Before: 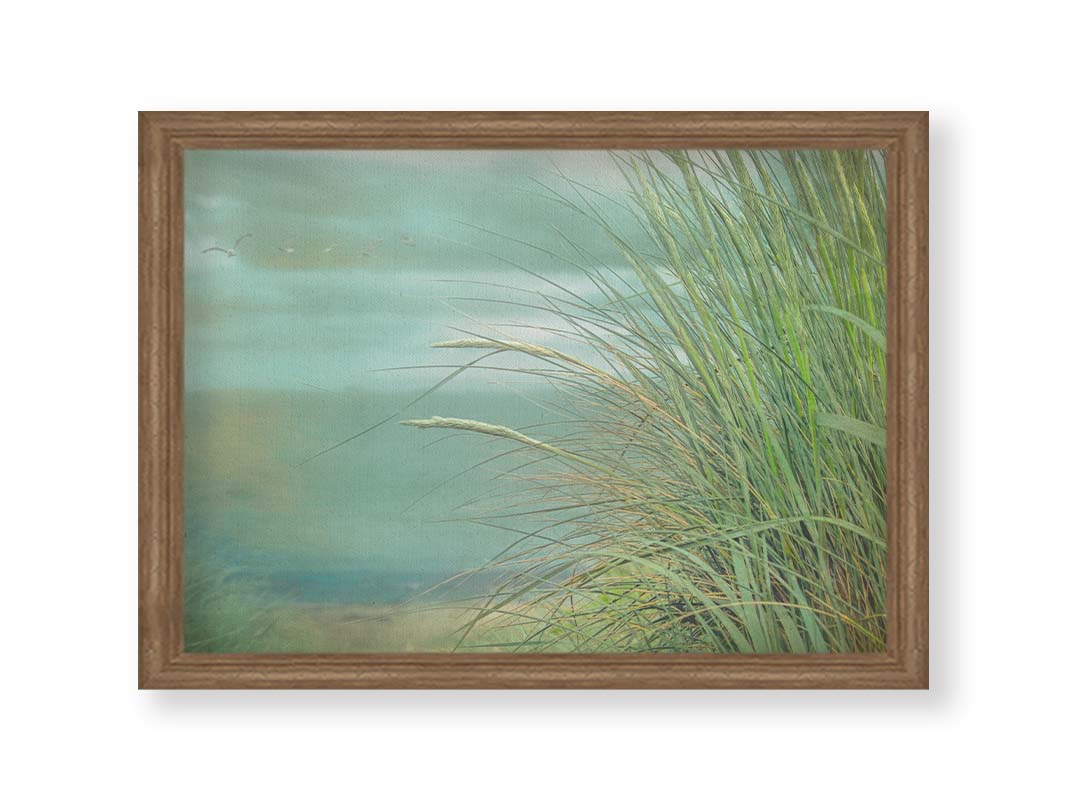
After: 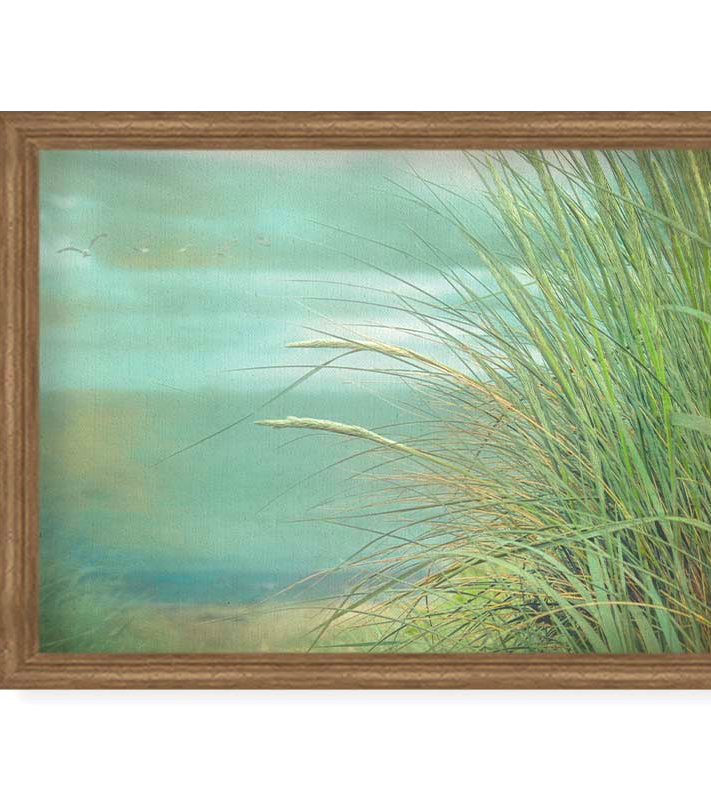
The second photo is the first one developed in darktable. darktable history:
crop and rotate: left 13.659%, right 19.619%
velvia: on, module defaults
tone equalizer: -8 EV -0.436 EV, -7 EV -0.419 EV, -6 EV -0.347 EV, -5 EV -0.198 EV, -3 EV 0.188 EV, -2 EV 0.343 EV, -1 EV 0.407 EV, +0 EV 0.441 EV, edges refinement/feathering 500, mask exposure compensation -1.57 EV, preserve details guided filter
